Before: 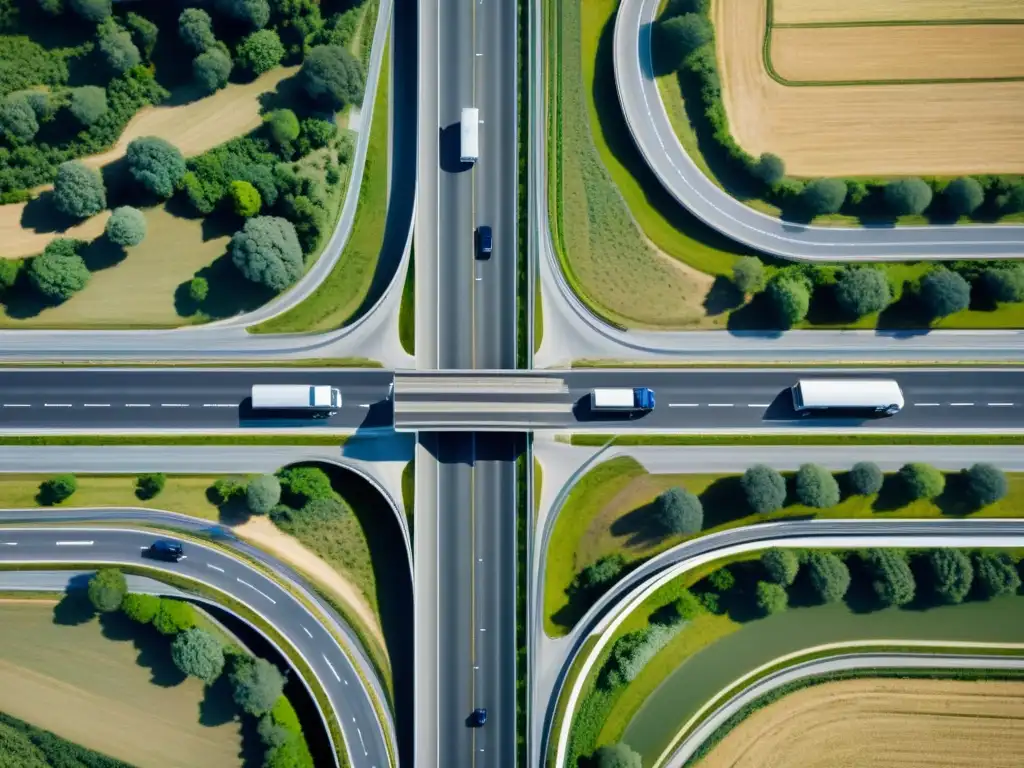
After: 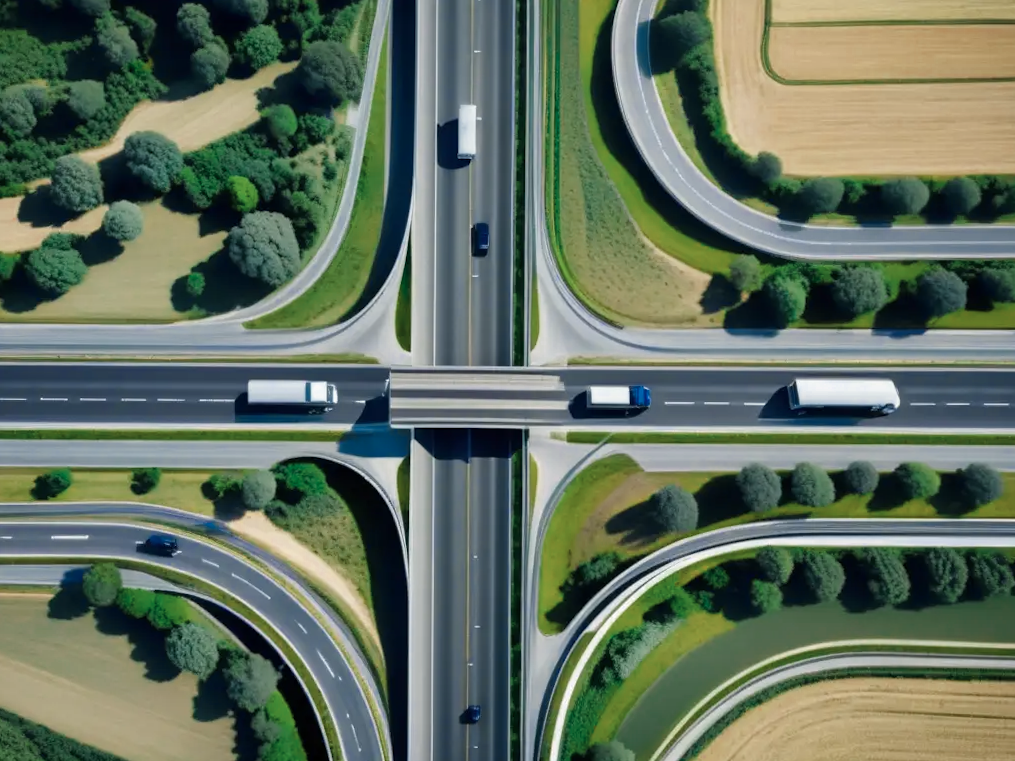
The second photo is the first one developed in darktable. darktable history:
color balance rgb: shadows lift › luminance -9.696%, perceptual saturation grading › global saturation -0.061%, perceptual saturation grading › mid-tones 11.843%, global vibrance 20%
crop and rotate: angle -0.366°
color zones: curves: ch0 [(0, 0.5) (0.125, 0.4) (0.25, 0.5) (0.375, 0.4) (0.5, 0.4) (0.625, 0.35) (0.75, 0.35) (0.875, 0.5)]; ch1 [(0, 0.35) (0.125, 0.45) (0.25, 0.35) (0.375, 0.35) (0.5, 0.35) (0.625, 0.35) (0.75, 0.45) (0.875, 0.35)]; ch2 [(0, 0.6) (0.125, 0.5) (0.25, 0.5) (0.375, 0.6) (0.5, 0.6) (0.625, 0.5) (0.75, 0.5) (0.875, 0.5)]
